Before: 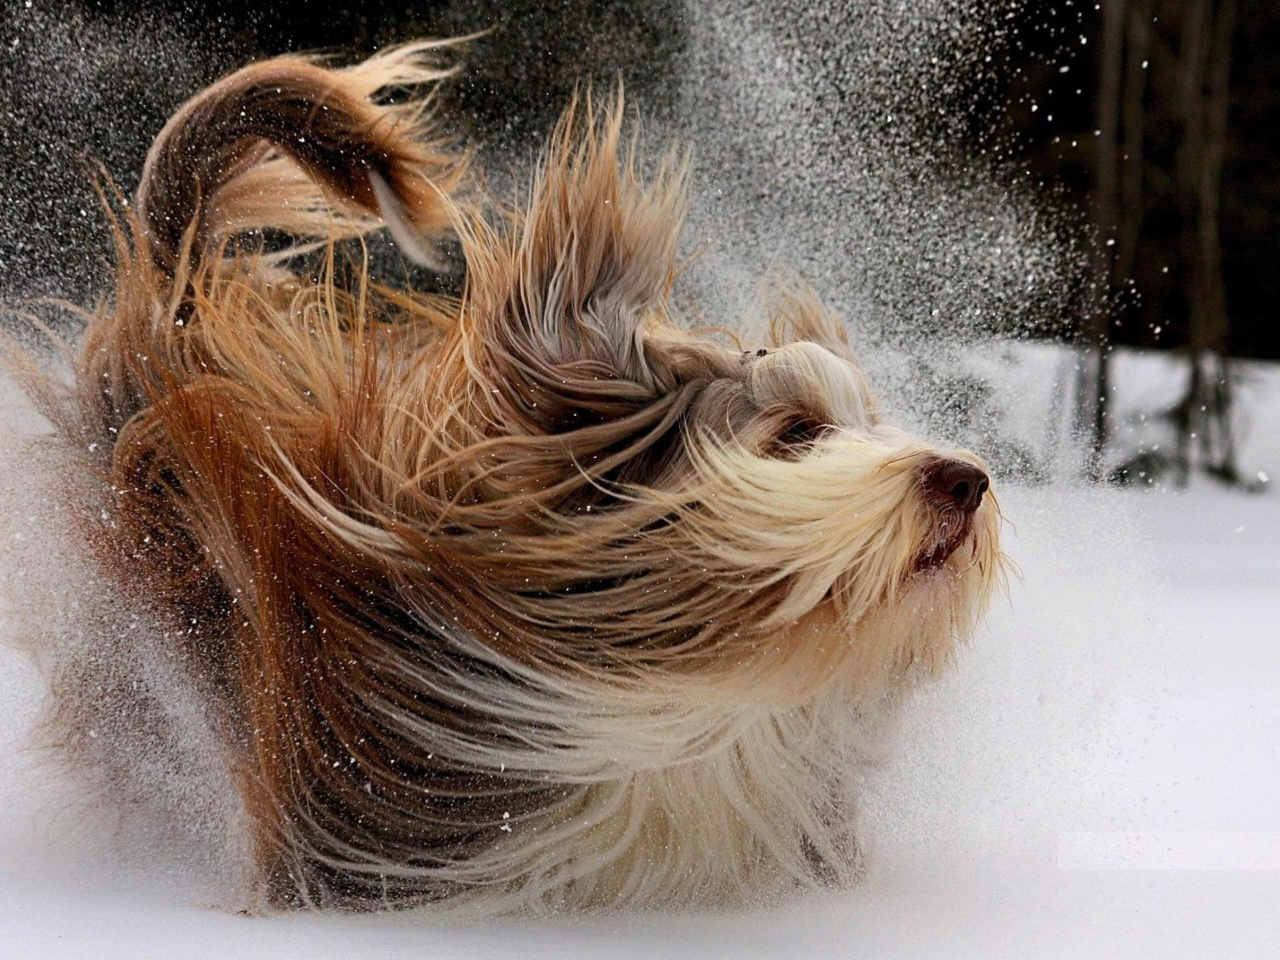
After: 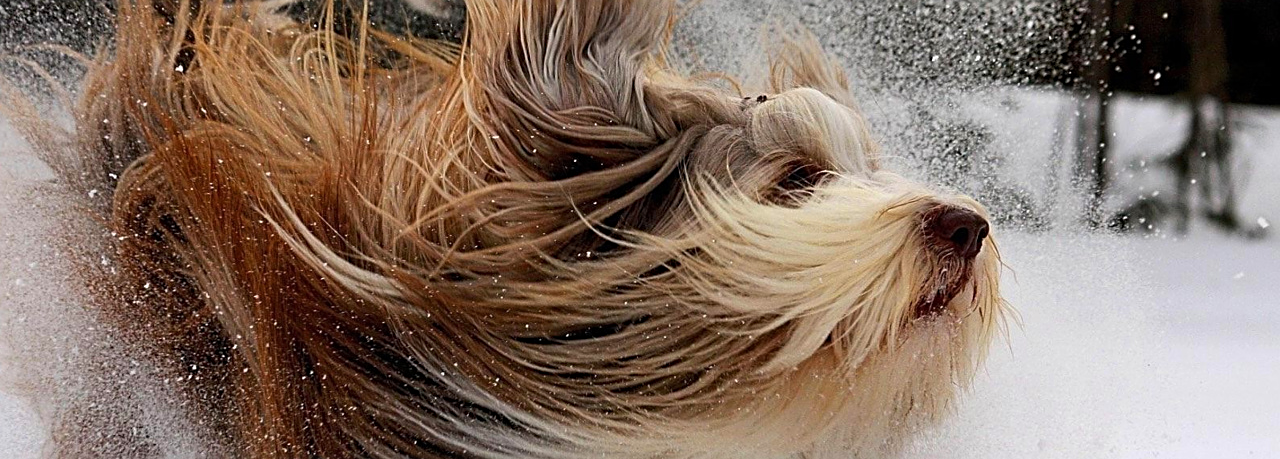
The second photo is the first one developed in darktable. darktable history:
sharpen: on, module defaults
crop and rotate: top 26.508%, bottom 25.641%
